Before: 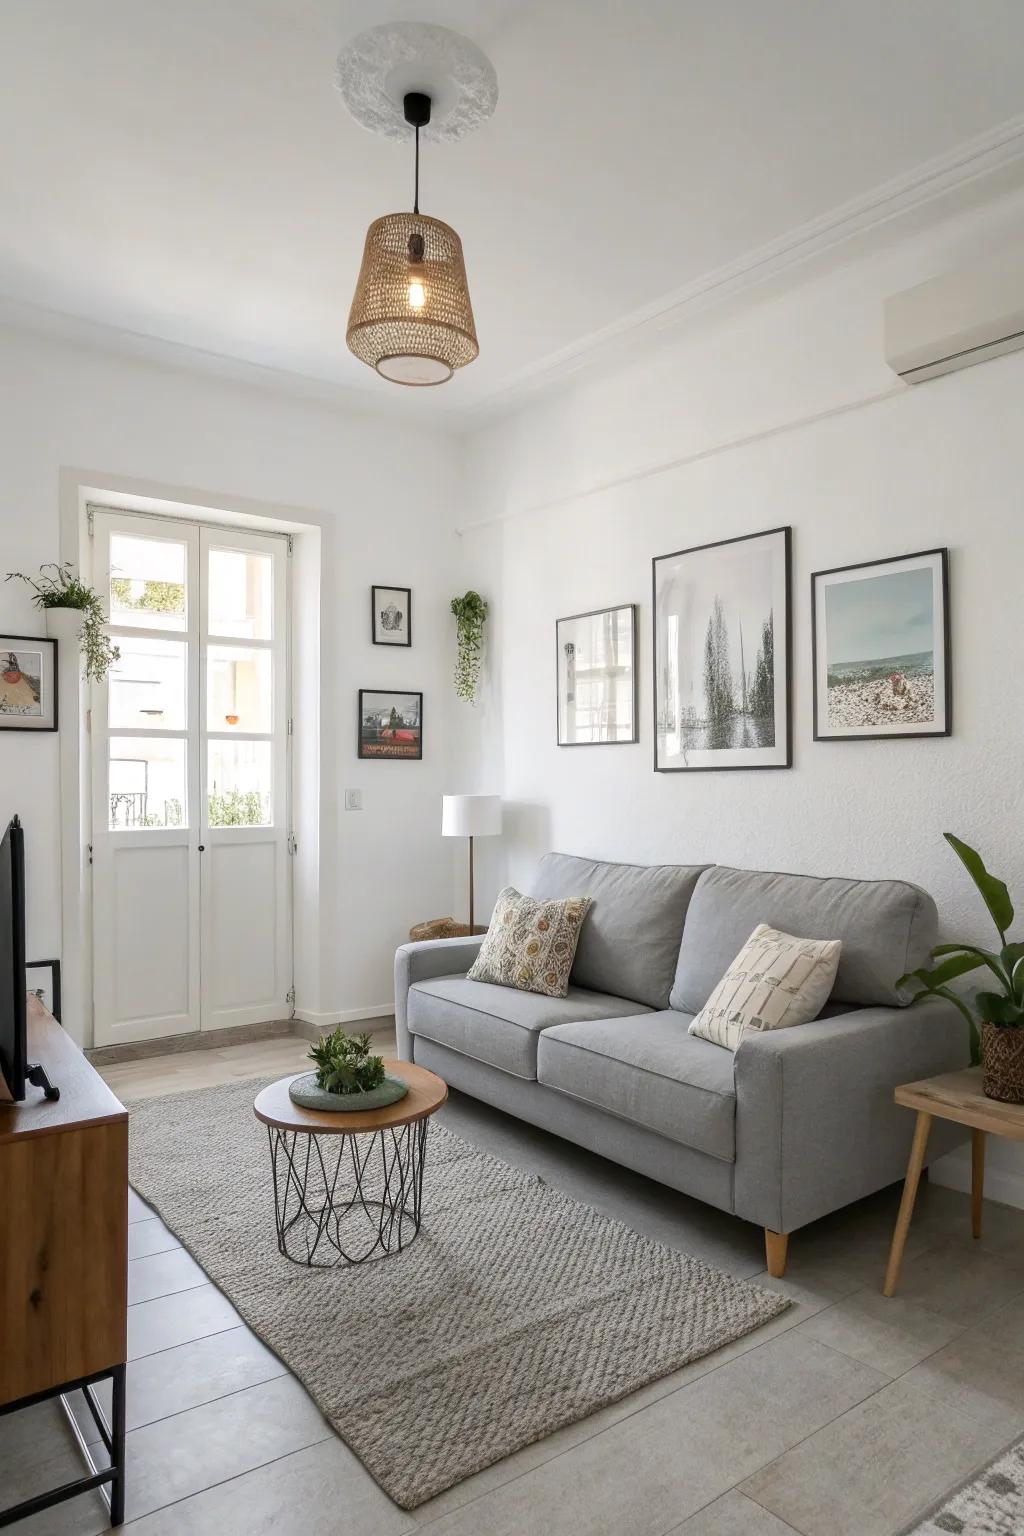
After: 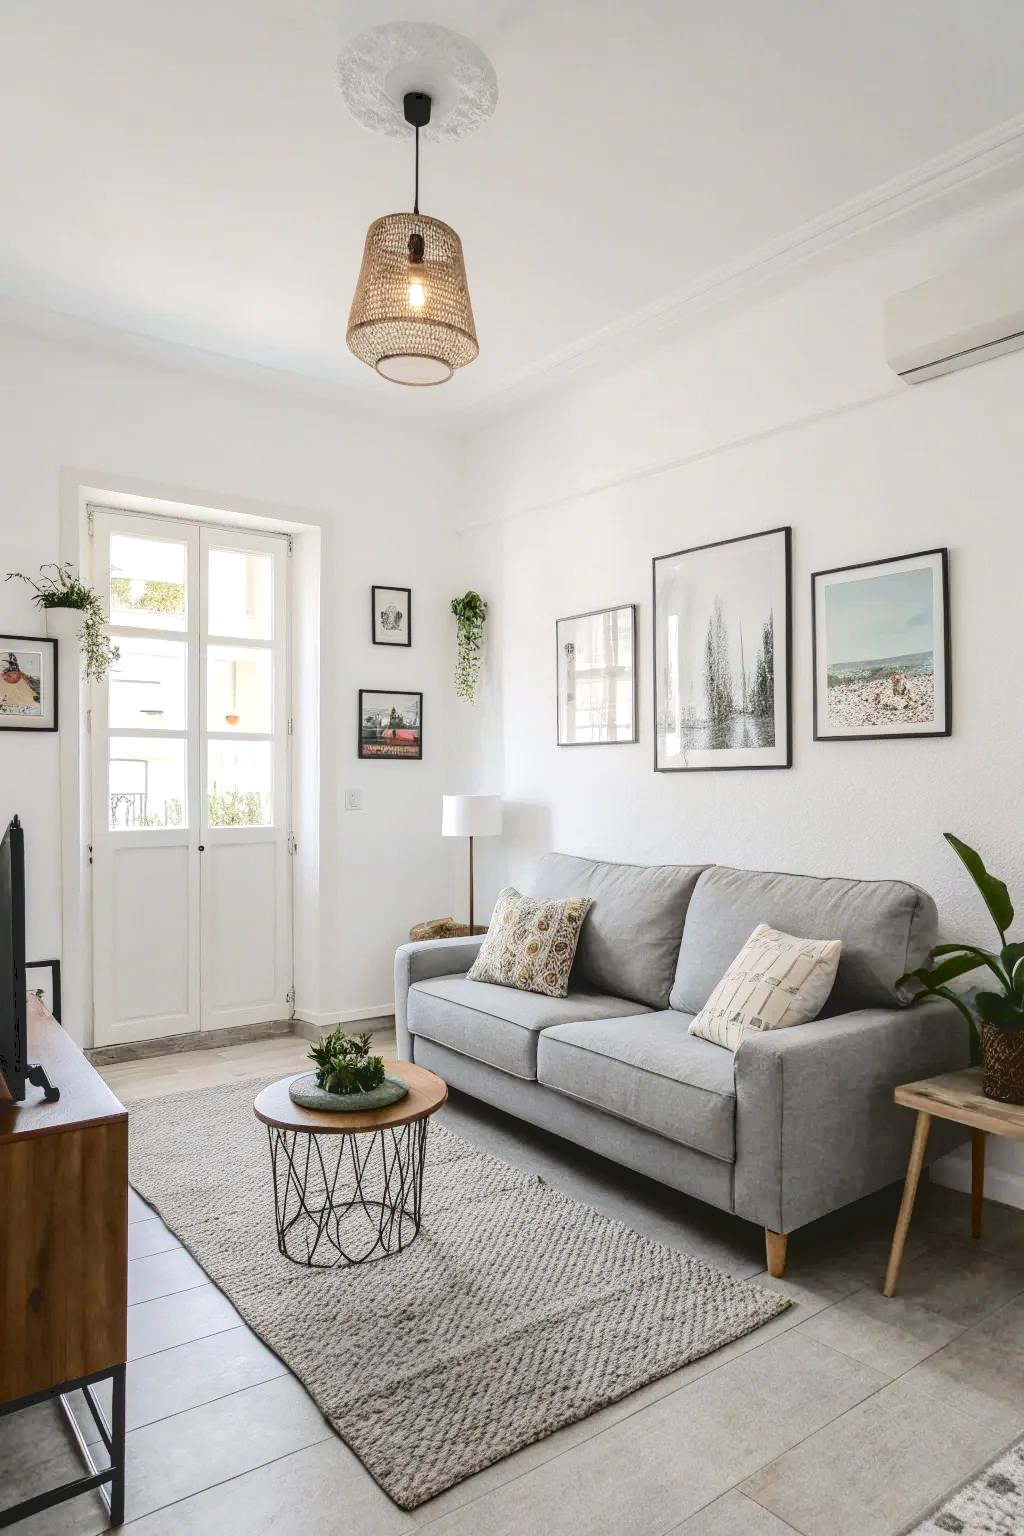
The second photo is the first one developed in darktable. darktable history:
tone curve: curves: ch0 [(0, 0) (0.003, 0.117) (0.011, 0.115) (0.025, 0.116) (0.044, 0.116) (0.069, 0.112) (0.1, 0.113) (0.136, 0.127) (0.177, 0.148) (0.224, 0.191) (0.277, 0.249) (0.335, 0.363) (0.399, 0.479) (0.468, 0.589) (0.543, 0.664) (0.623, 0.733) (0.709, 0.799) (0.801, 0.852) (0.898, 0.914) (1, 1)], color space Lab, independent channels, preserve colors none
local contrast: on, module defaults
